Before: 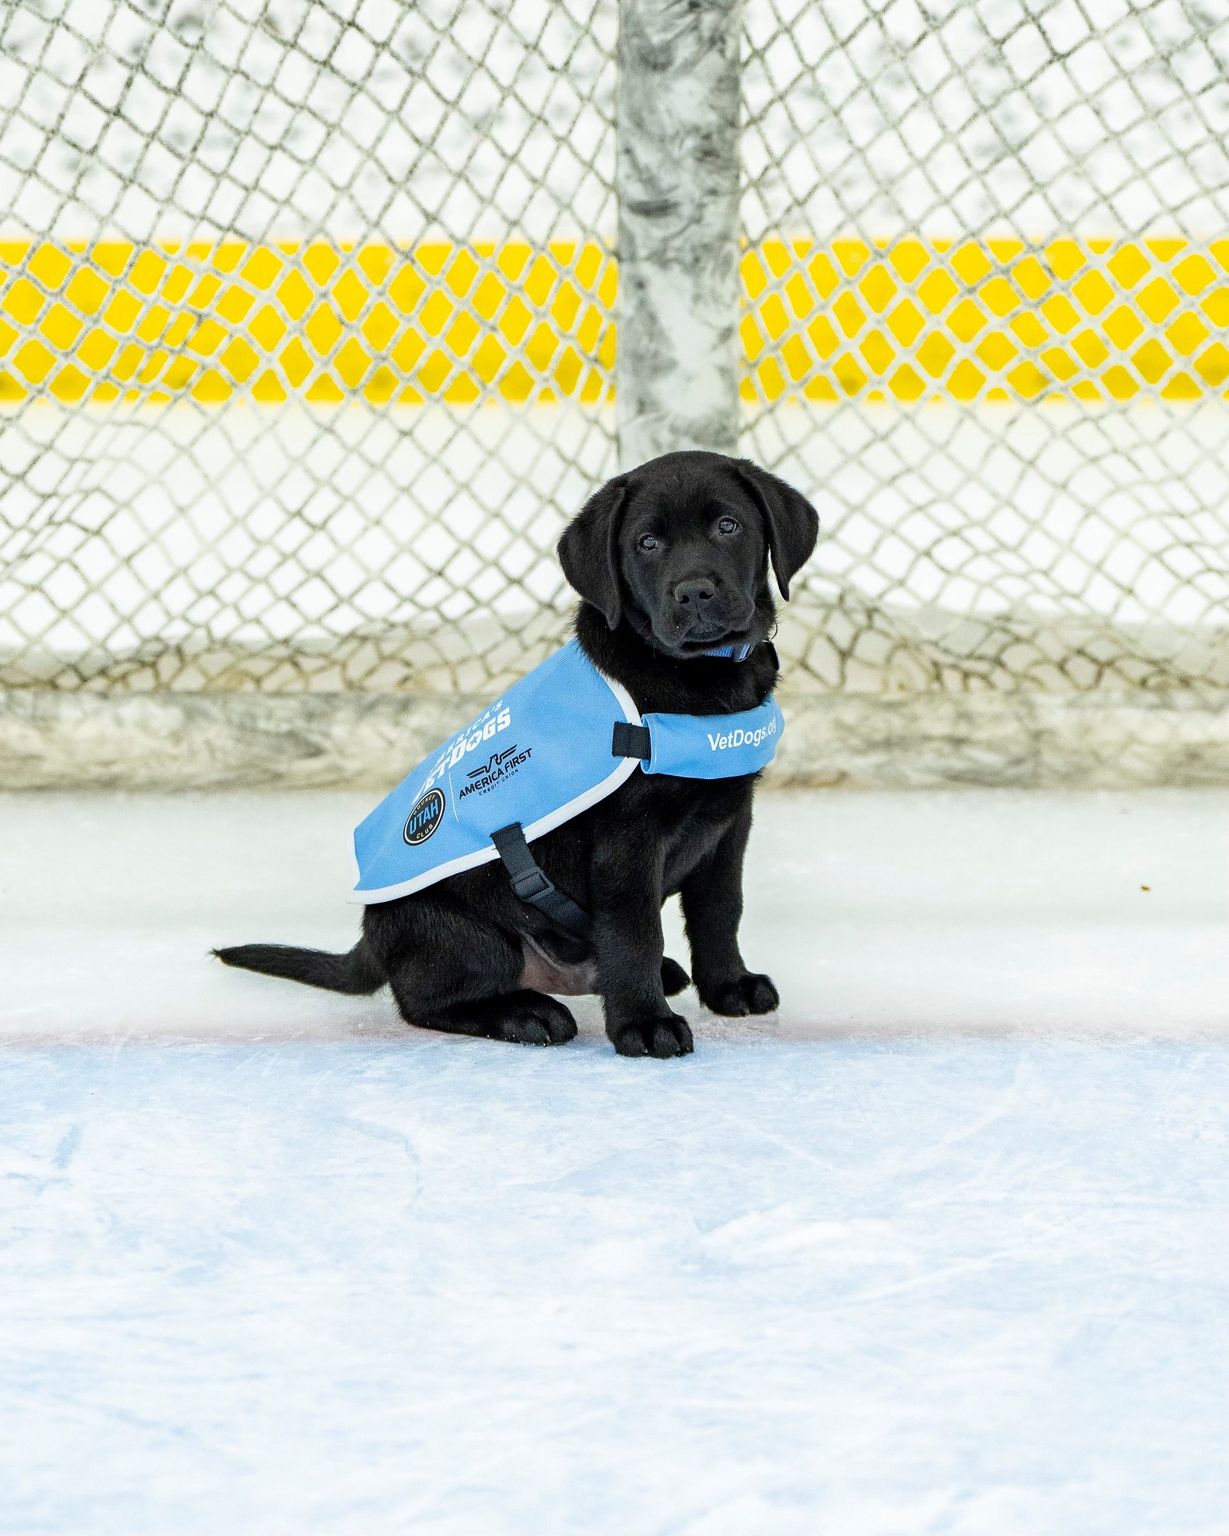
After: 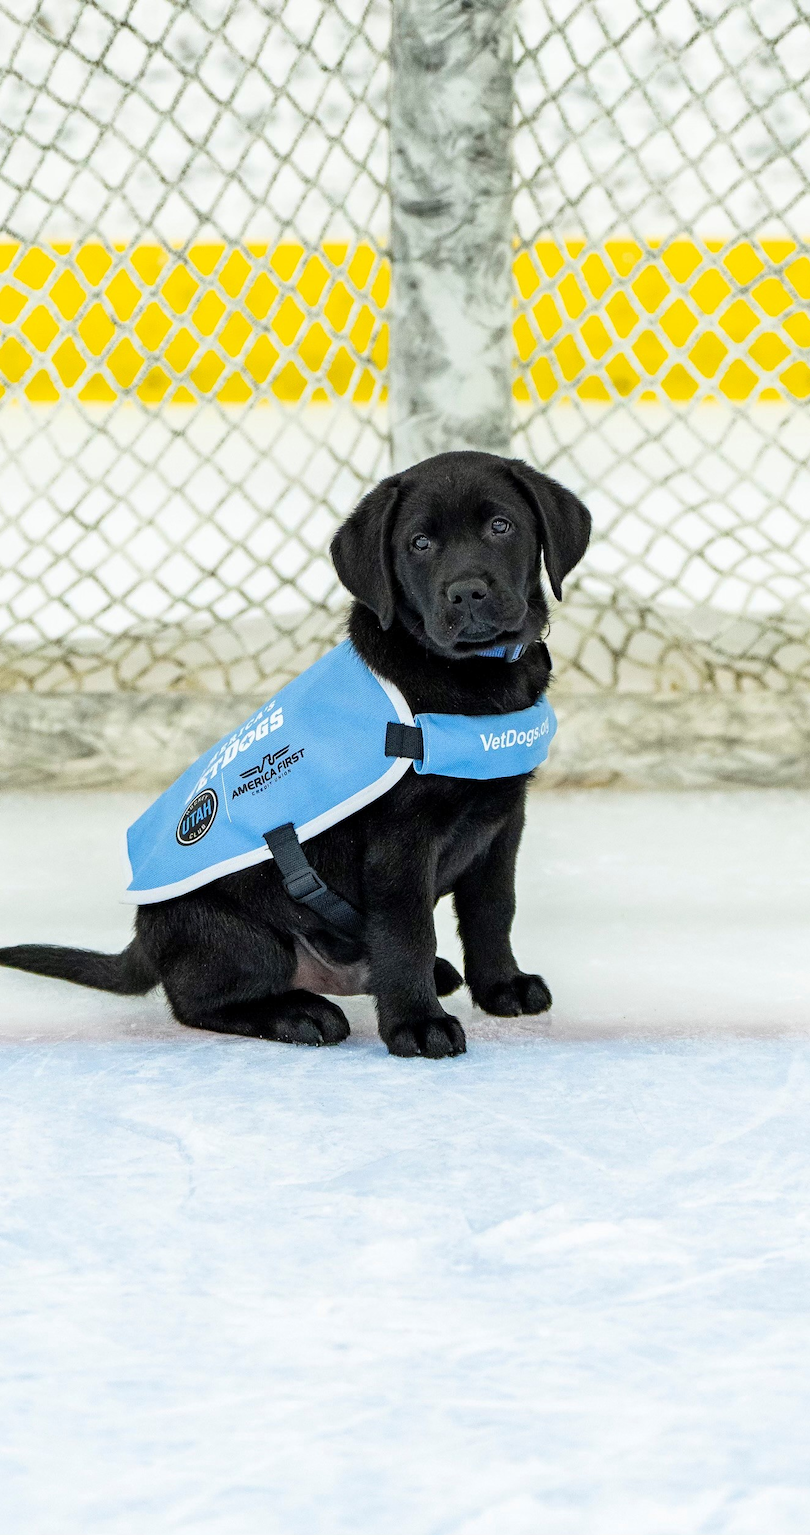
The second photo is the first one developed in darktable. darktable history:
crop and rotate: left 18.511%, right 15.513%
